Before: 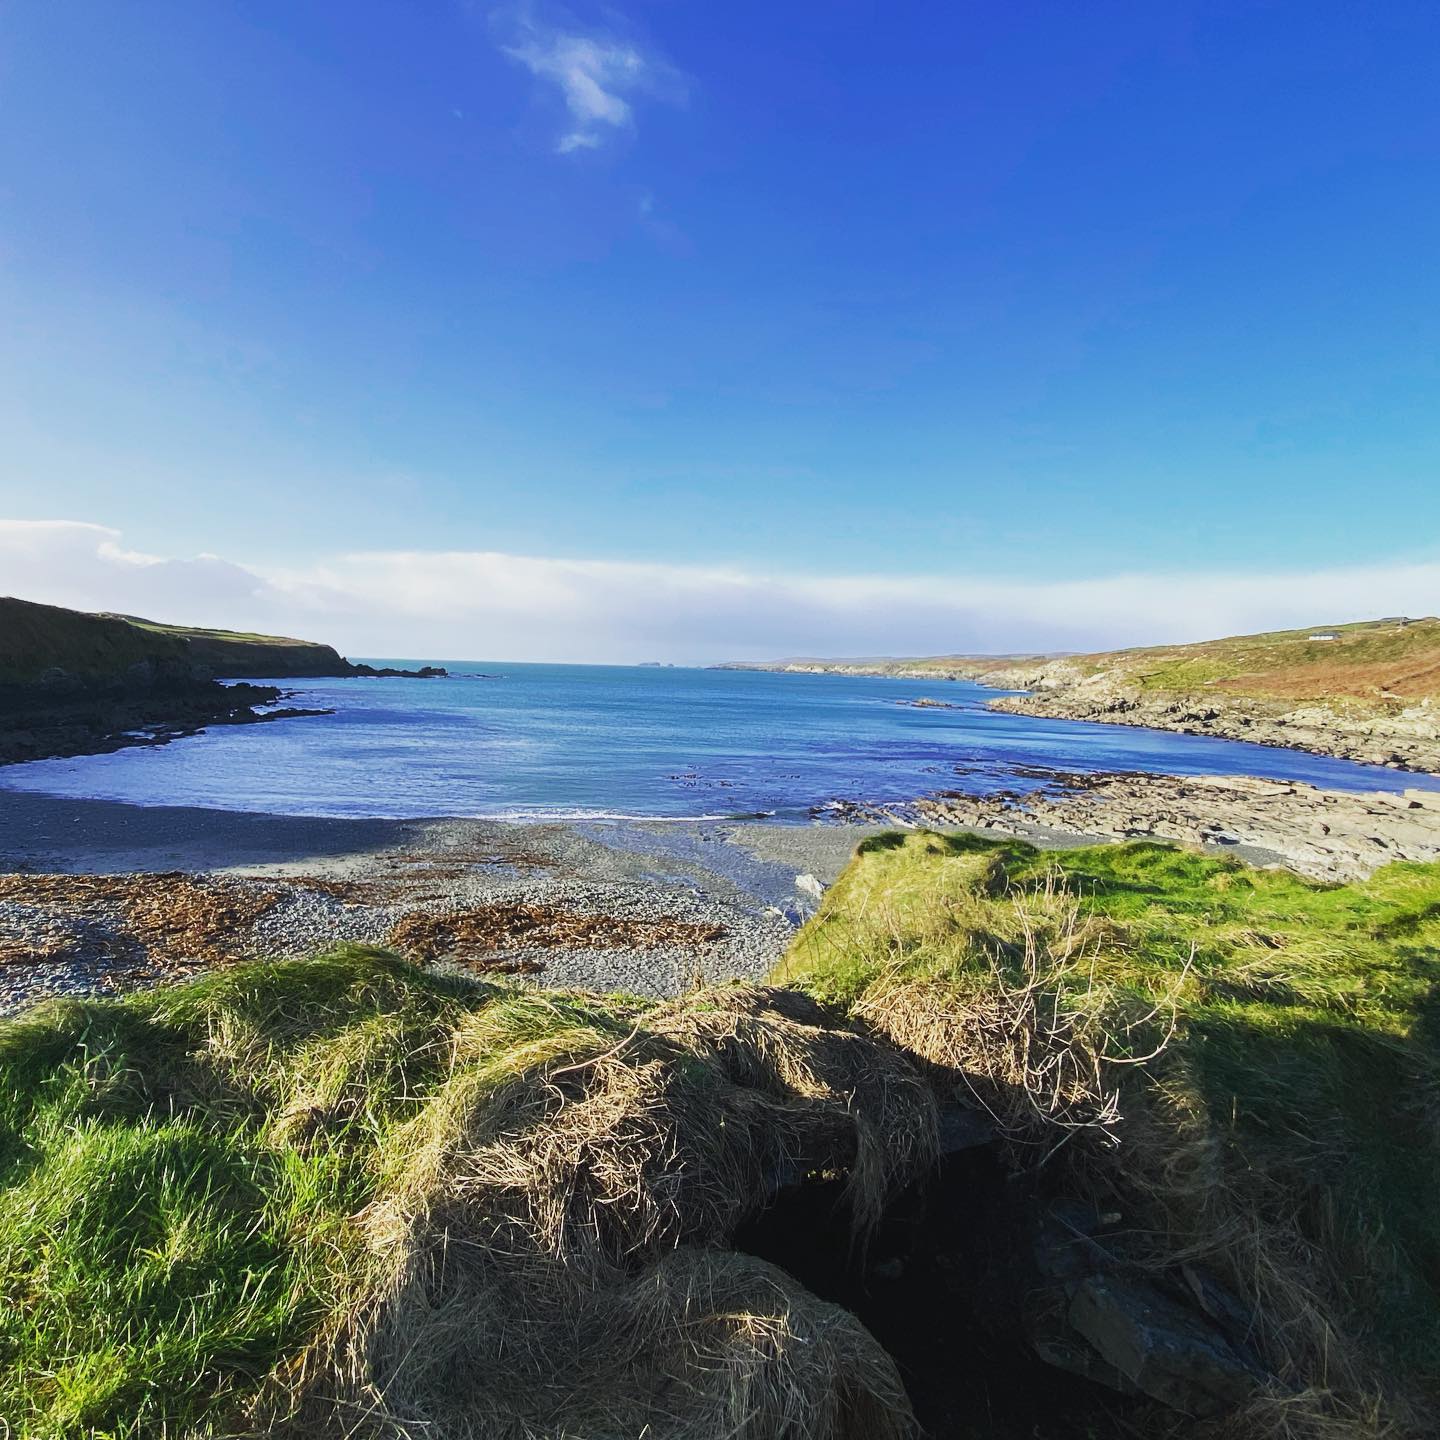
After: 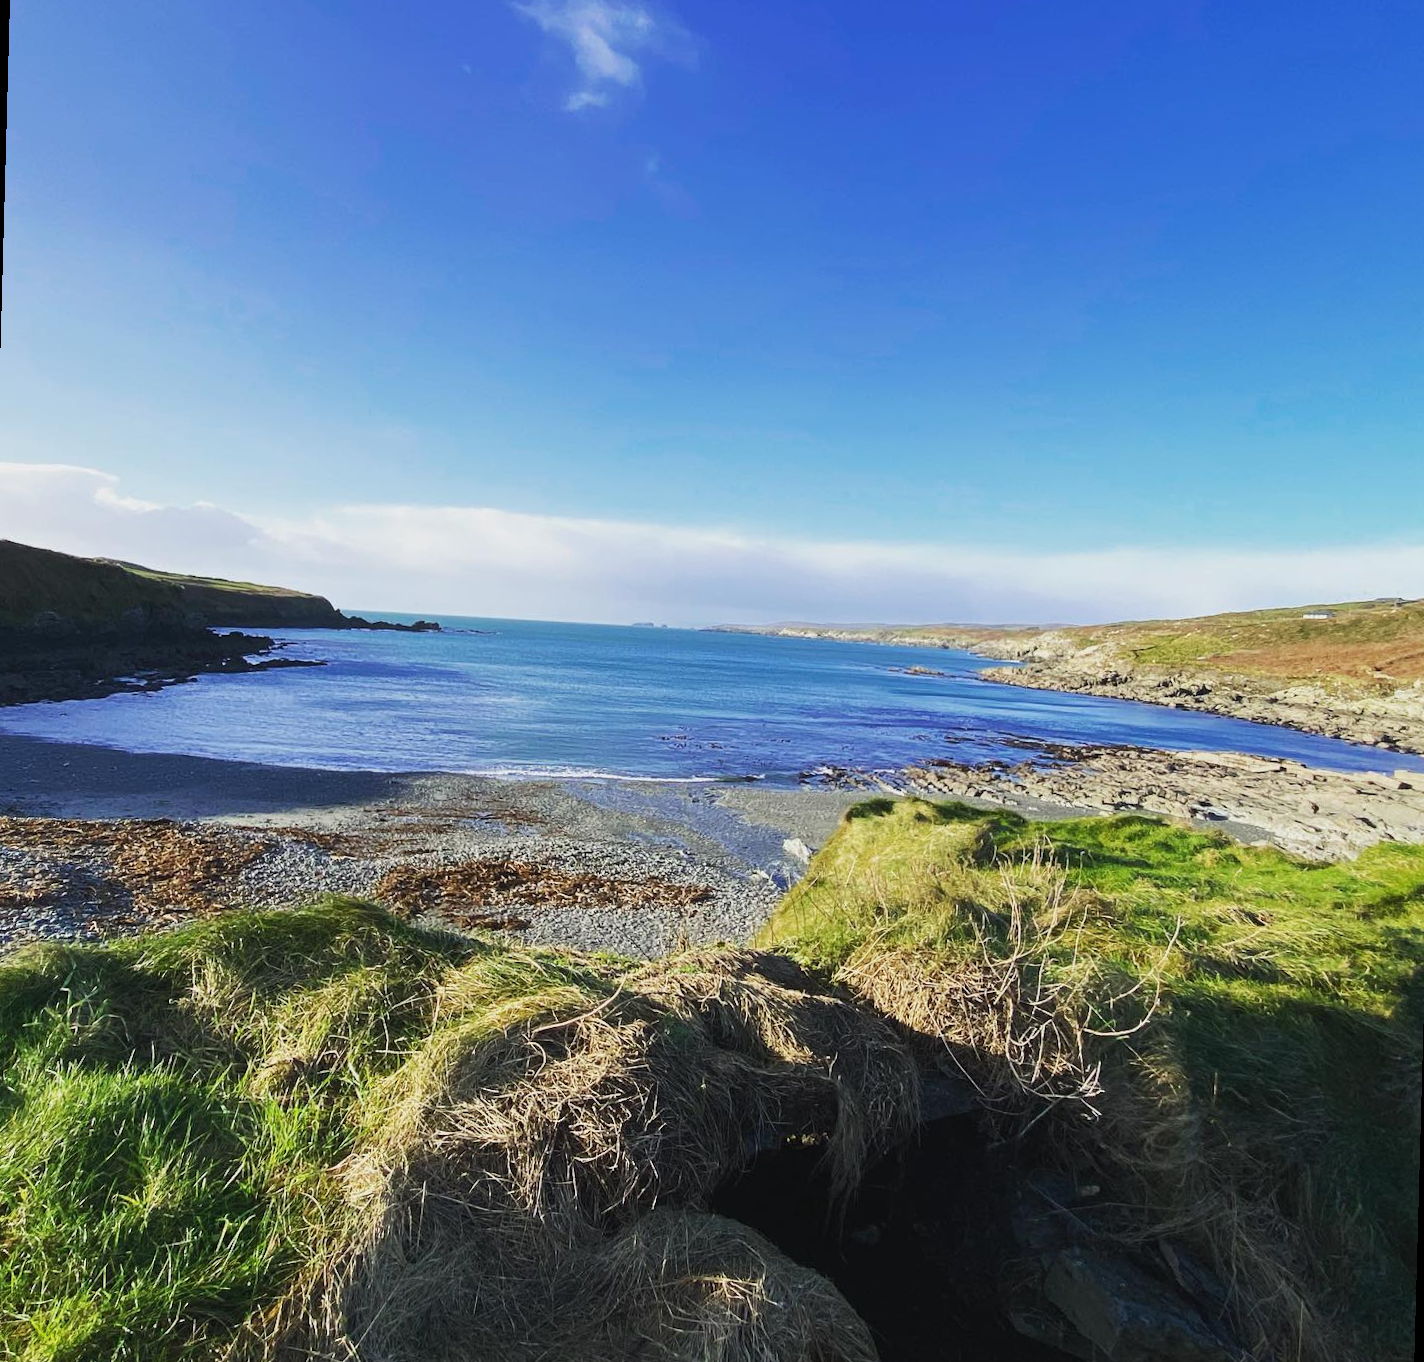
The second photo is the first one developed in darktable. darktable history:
rotate and perspective: rotation 1.57°, crop left 0.018, crop right 0.982, crop top 0.039, crop bottom 0.961
crop and rotate: left 0.126%
